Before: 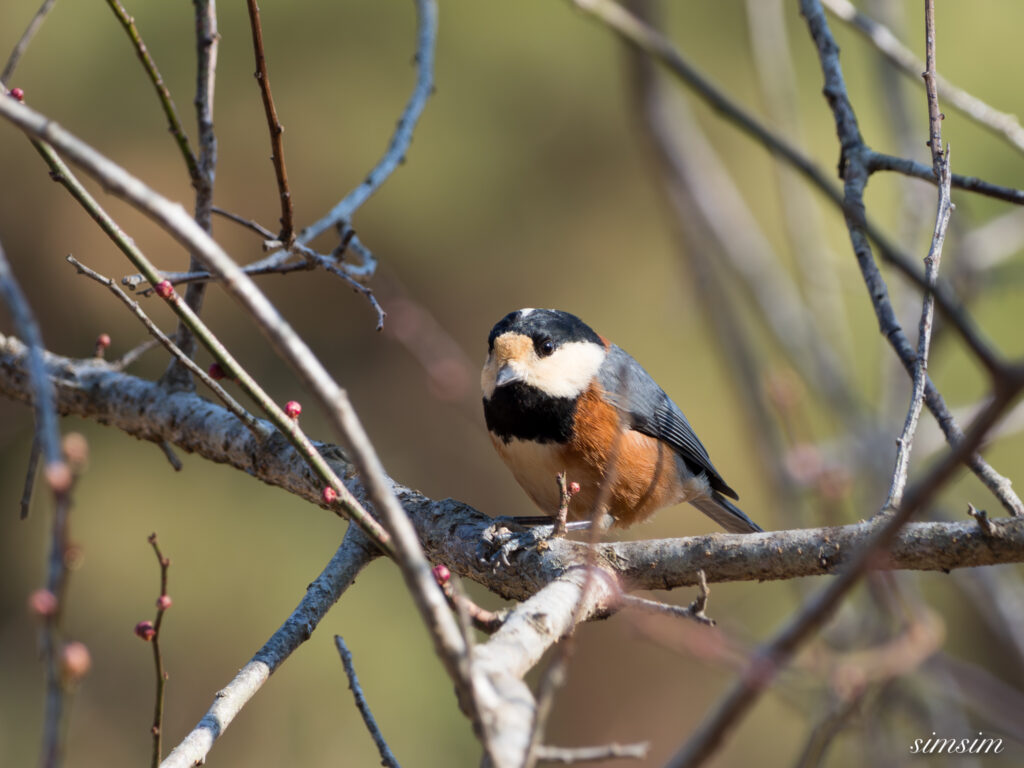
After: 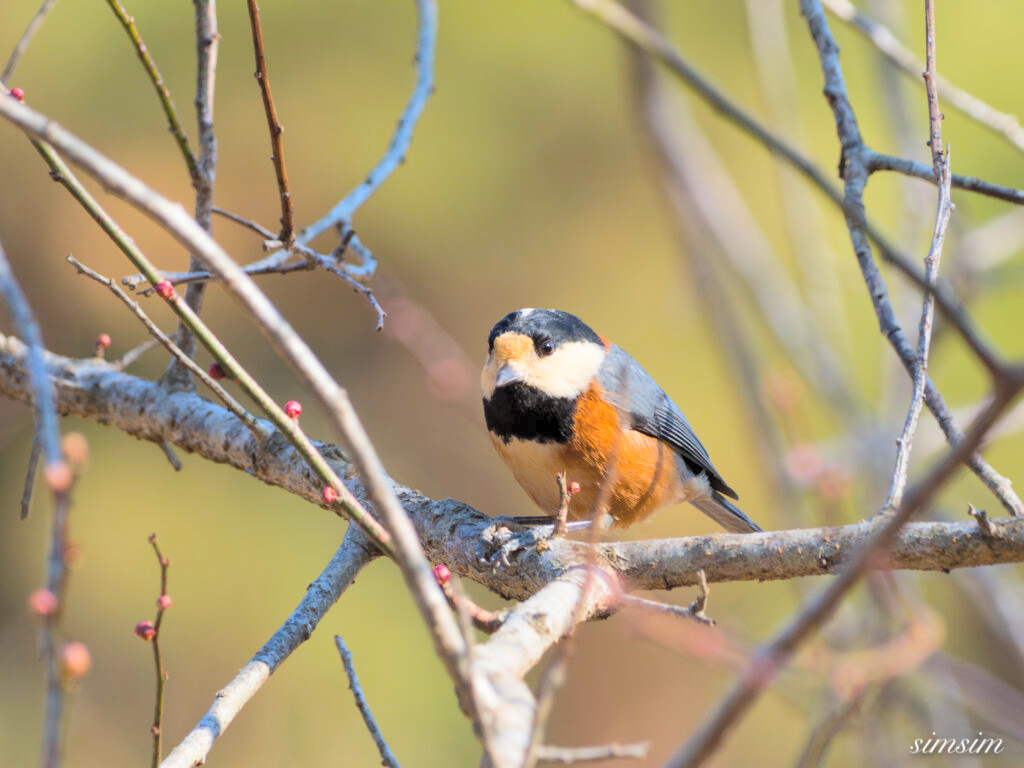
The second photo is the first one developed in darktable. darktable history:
contrast brightness saturation: brightness 0.28
color balance rgb: perceptual saturation grading › global saturation 25%, perceptual brilliance grading › mid-tones 10%, perceptual brilliance grading › shadows 15%, global vibrance 20%
